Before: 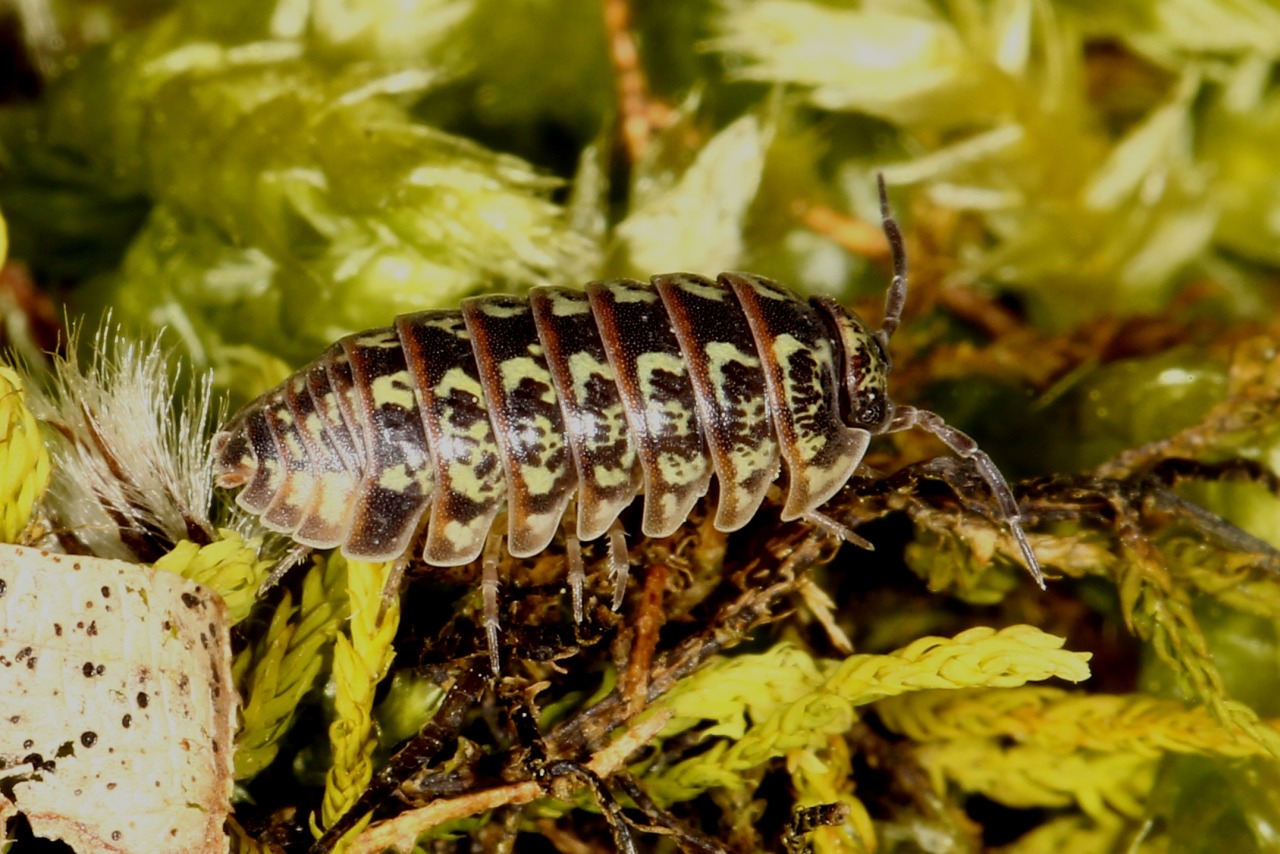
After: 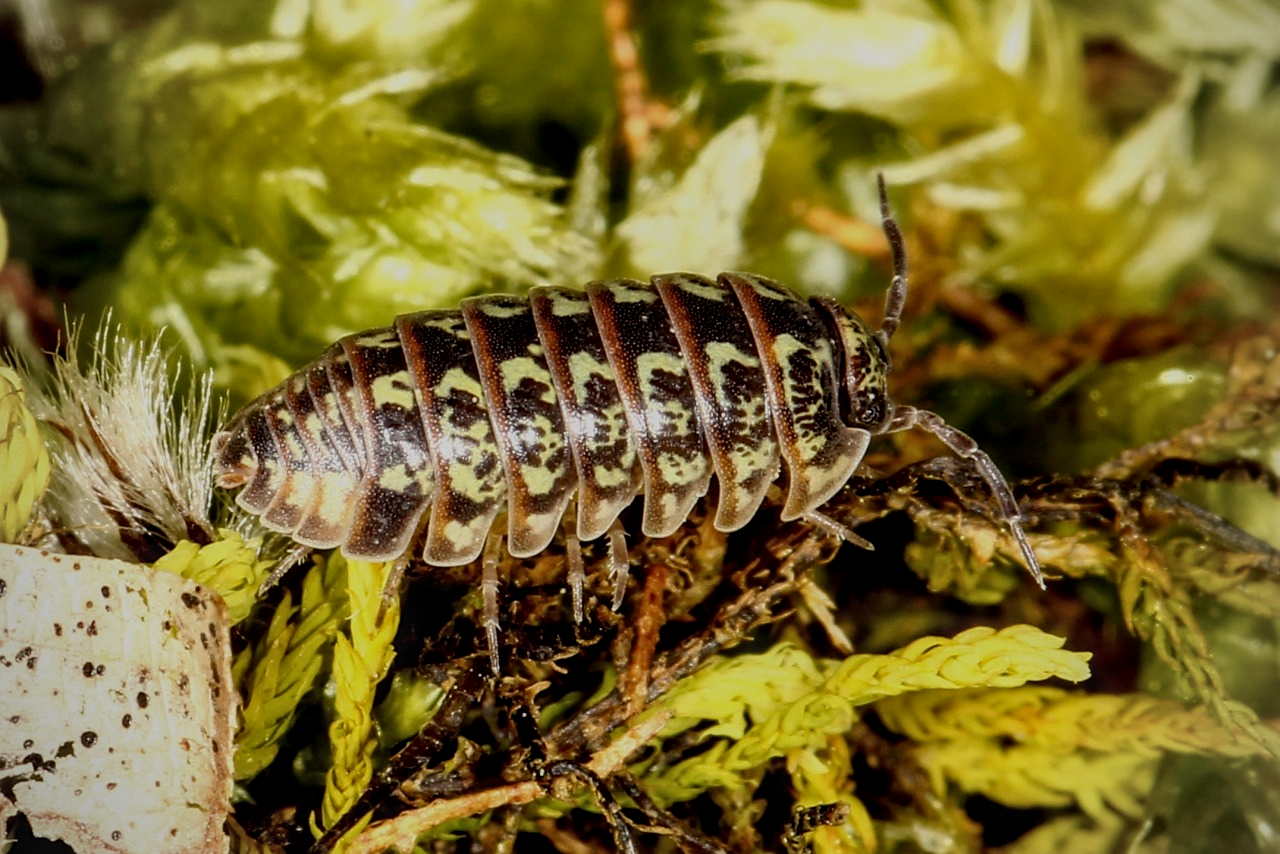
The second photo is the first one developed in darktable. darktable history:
vignetting: fall-off radius 60.92%
sharpen: amount 0.2
local contrast: on, module defaults
